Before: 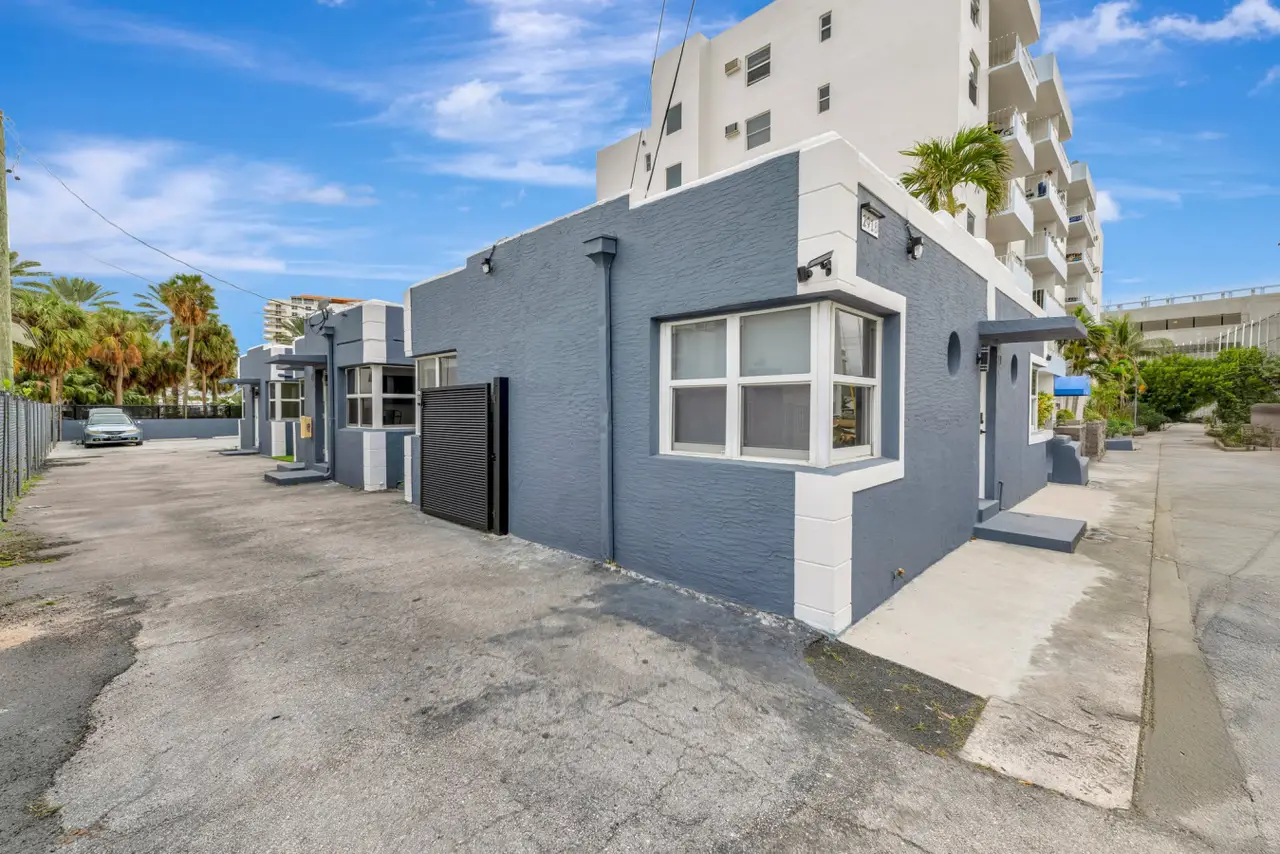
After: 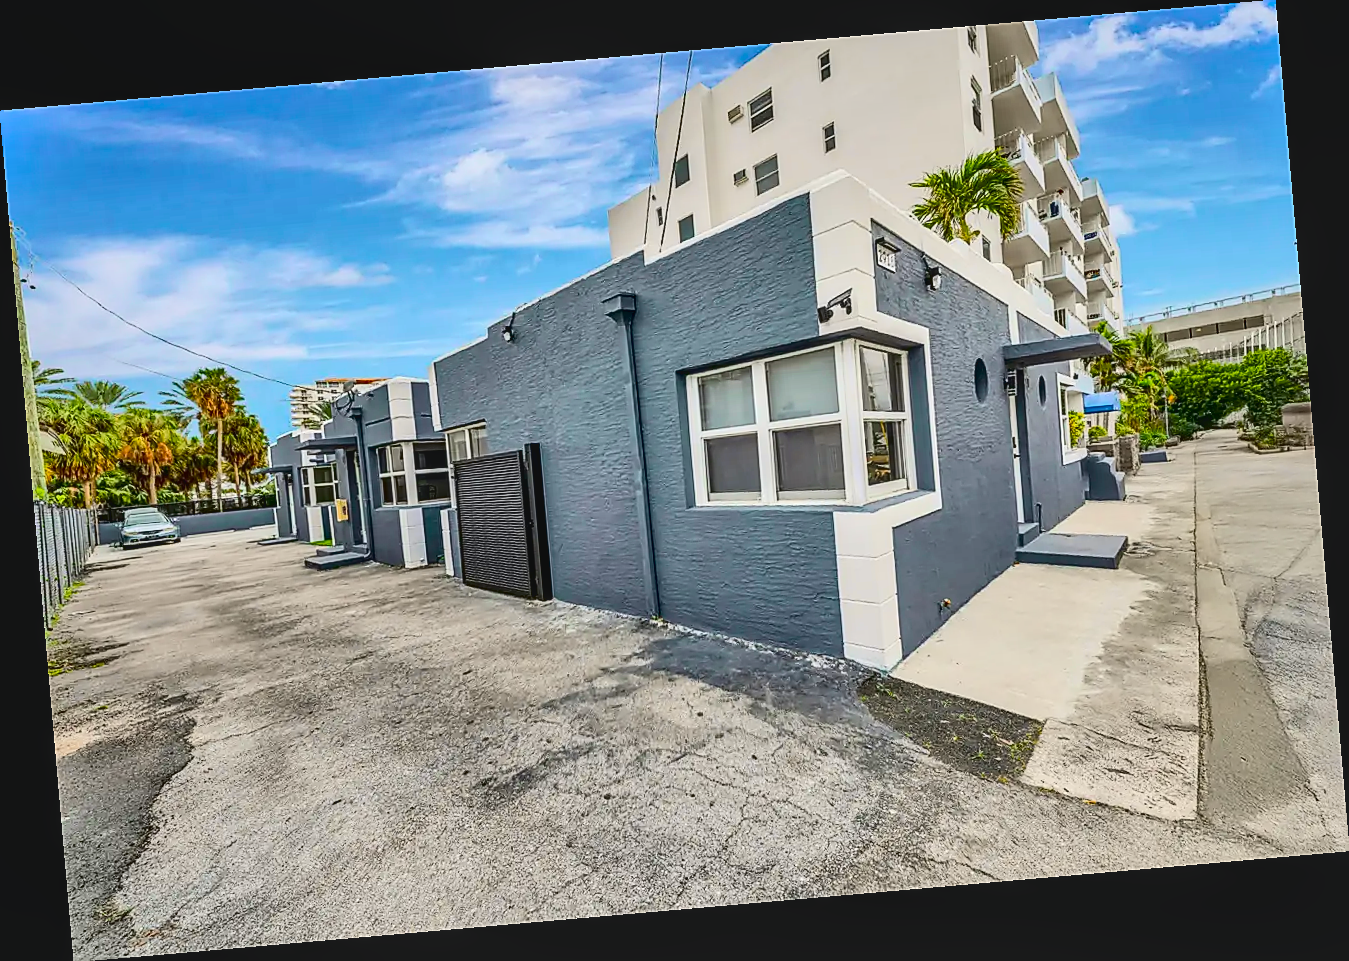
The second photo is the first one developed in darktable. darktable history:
contrast brightness saturation: contrast 0.01, saturation -0.05
local contrast: detail 110%
rotate and perspective: rotation -4.98°, automatic cropping off
shadows and highlights: soften with gaussian
haze removal: compatibility mode true, adaptive false
tone curve: curves: ch0 [(0, 0.023) (0.132, 0.075) (0.251, 0.186) (0.463, 0.461) (0.662, 0.757) (0.854, 0.909) (1, 0.973)]; ch1 [(0, 0) (0.447, 0.411) (0.483, 0.469) (0.498, 0.496) (0.518, 0.514) (0.561, 0.579) (0.604, 0.645) (0.669, 0.73) (0.819, 0.93) (1, 1)]; ch2 [(0, 0) (0.307, 0.315) (0.425, 0.438) (0.483, 0.477) (0.503, 0.503) (0.526, 0.534) (0.567, 0.569) (0.617, 0.674) (0.703, 0.797) (0.985, 0.966)], color space Lab, independent channels
sharpen: radius 1.4, amount 1.25, threshold 0.7
